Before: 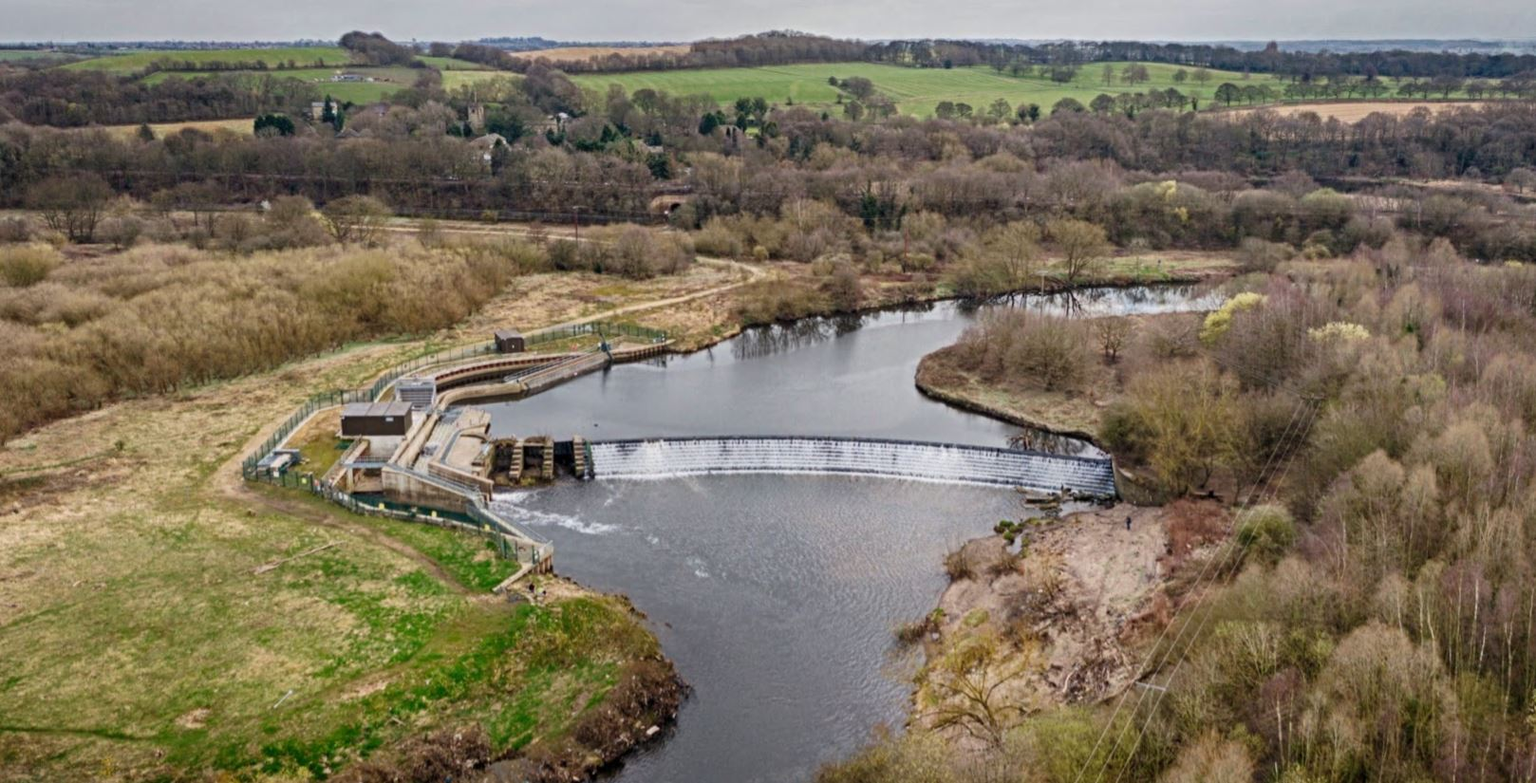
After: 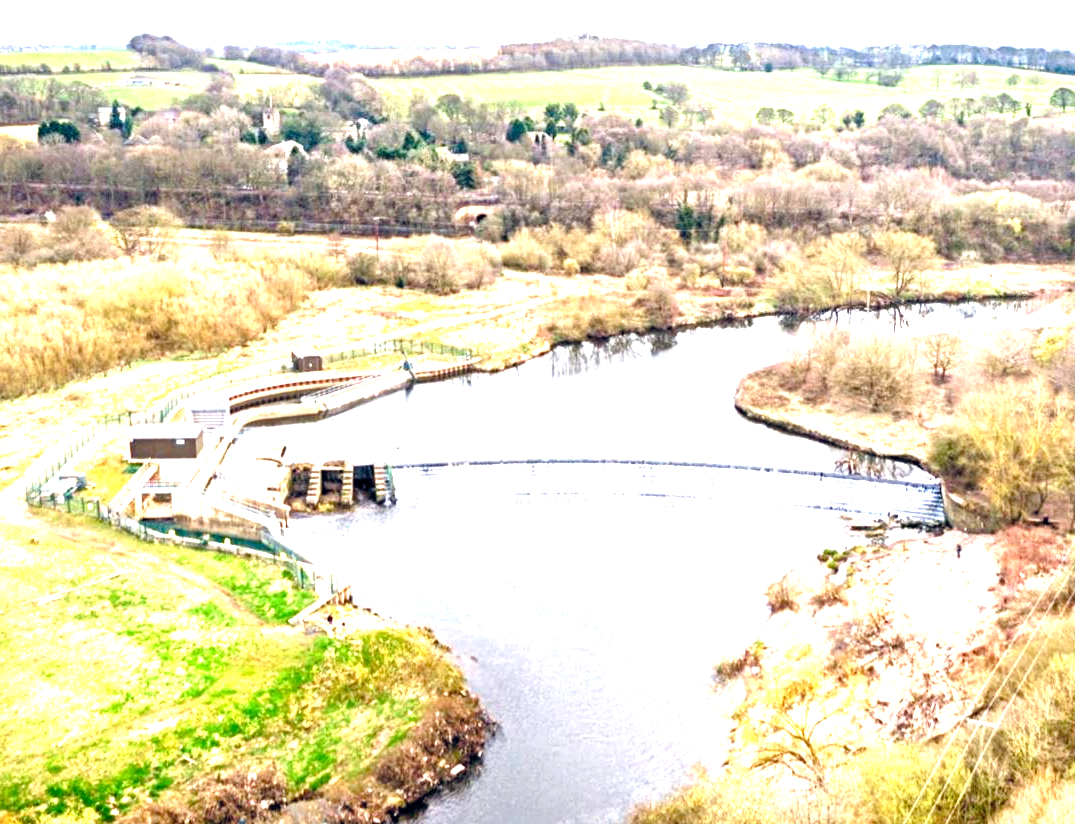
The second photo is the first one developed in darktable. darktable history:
exposure: black level correction 0, exposure 1.462 EV, compensate exposure bias true, compensate highlight preservation false
color balance rgb: global offset › chroma 0.094%, global offset › hue 253.21°, linear chroma grading › global chroma 9.635%, perceptual saturation grading › global saturation 20%, perceptual saturation grading › highlights -25.841%, perceptual saturation grading › shadows 24.185%
tone equalizer: -8 EV -1.07 EV, -7 EV -1.03 EV, -6 EV -0.893 EV, -5 EV -0.566 EV, -3 EV 0.55 EV, -2 EV 0.894 EV, -1 EV 0.99 EV, +0 EV 1.08 EV
crop and rotate: left 14.307%, right 19.247%
